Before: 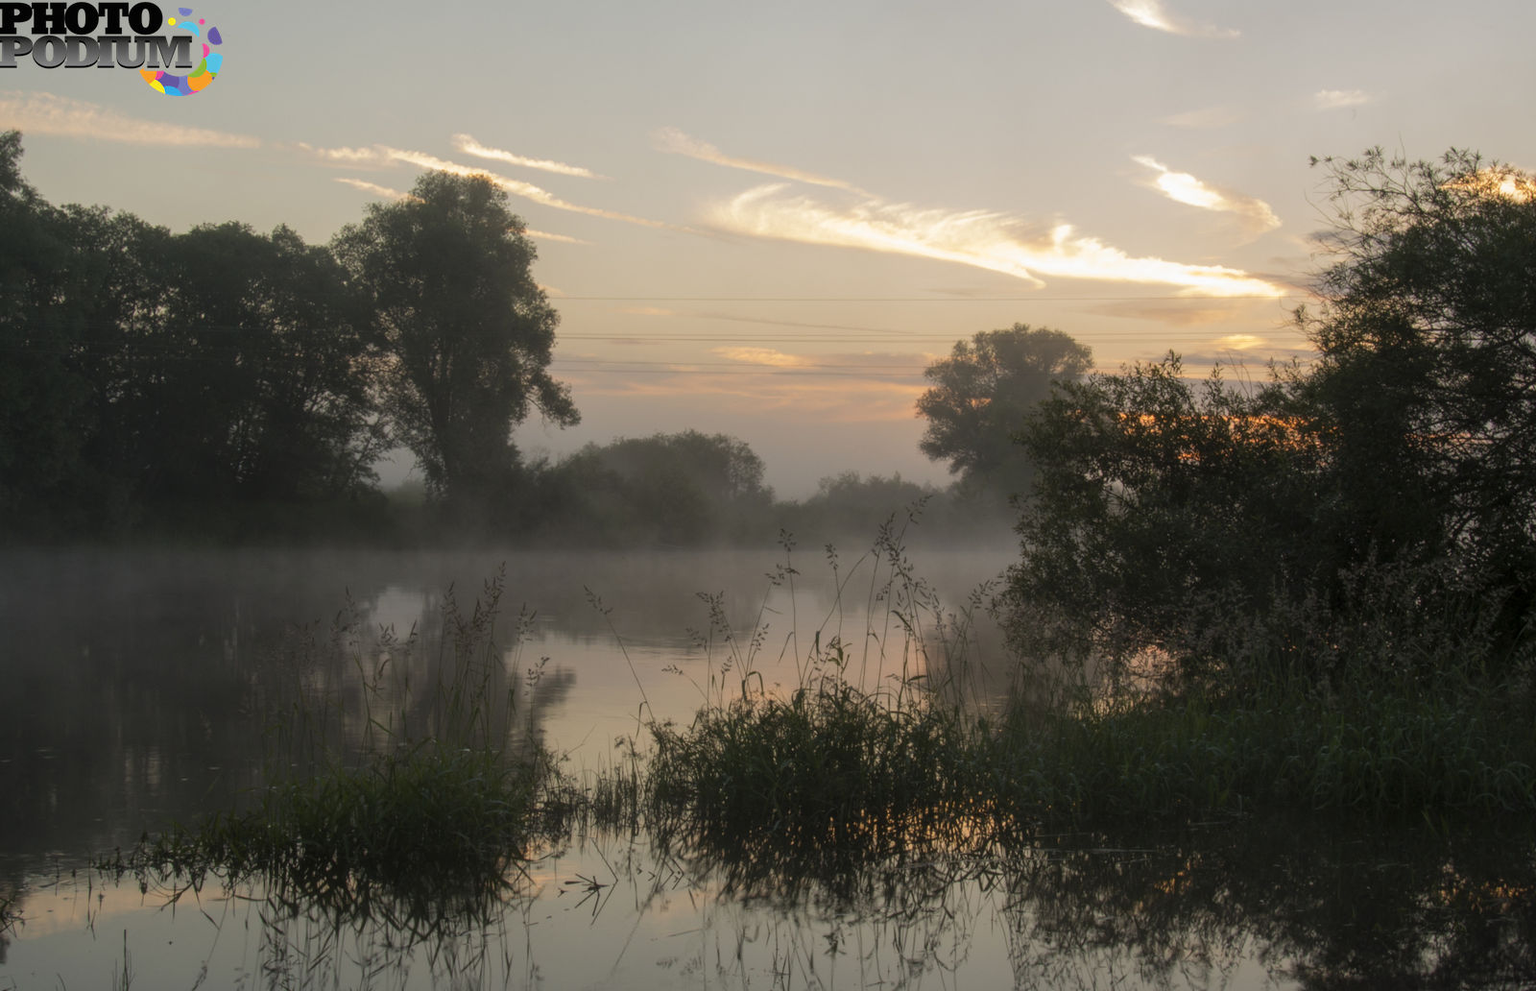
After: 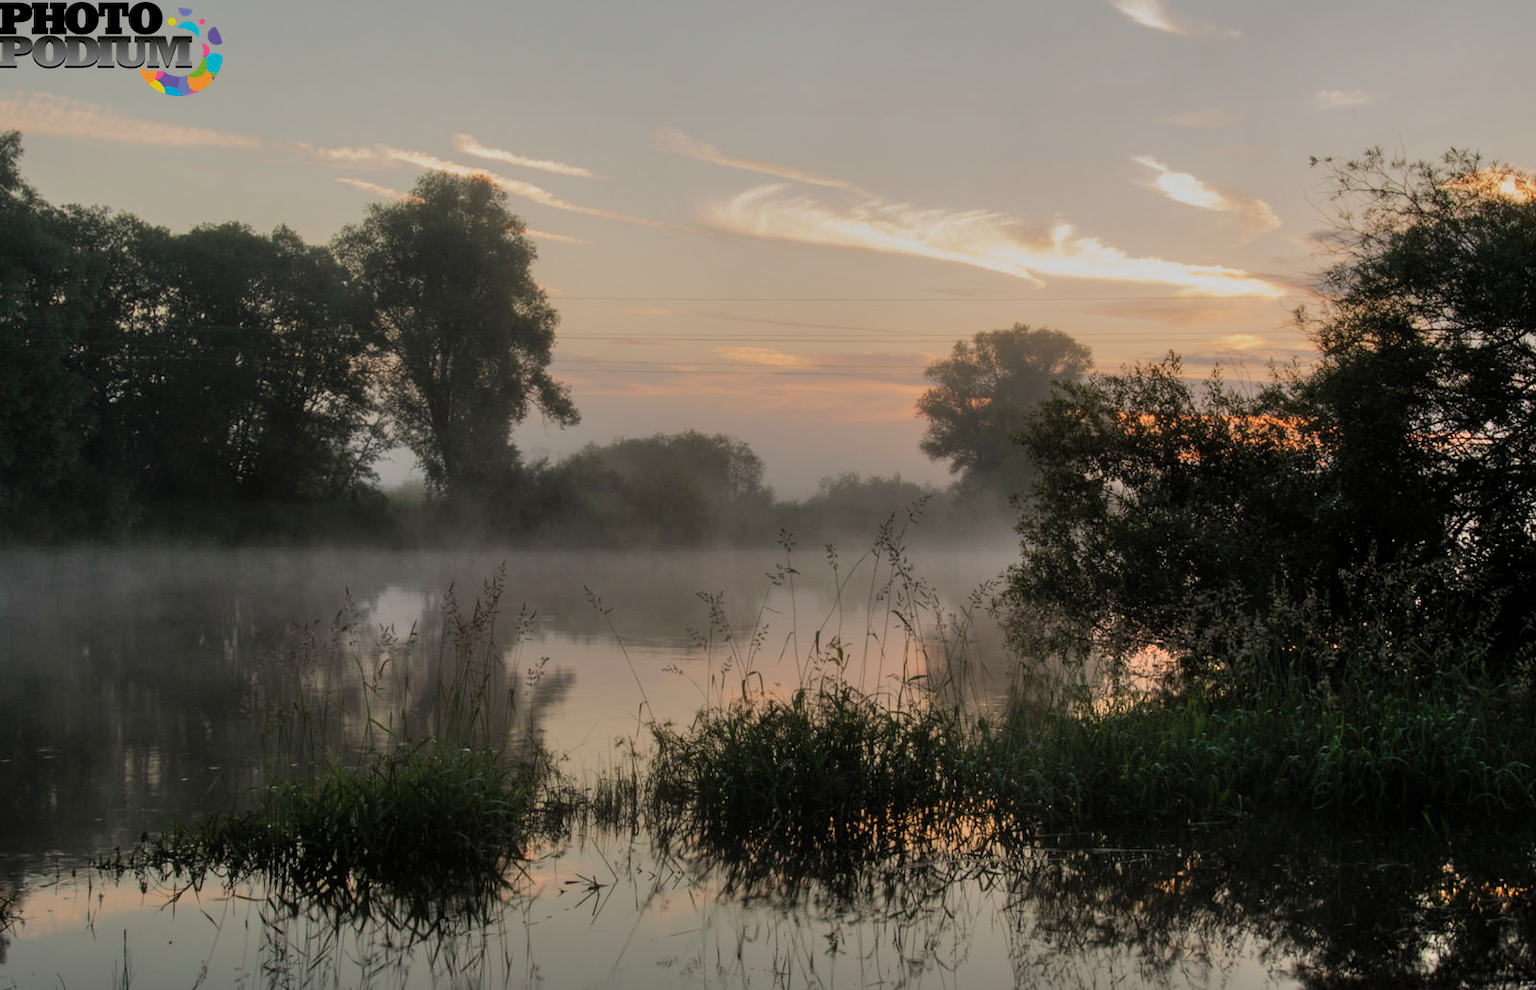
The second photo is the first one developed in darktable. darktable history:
filmic rgb: hardness 4.17, contrast 0.921
shadows and highlights: highlights color adjustment 0%, low approximation 0.01, soften with gaussian
